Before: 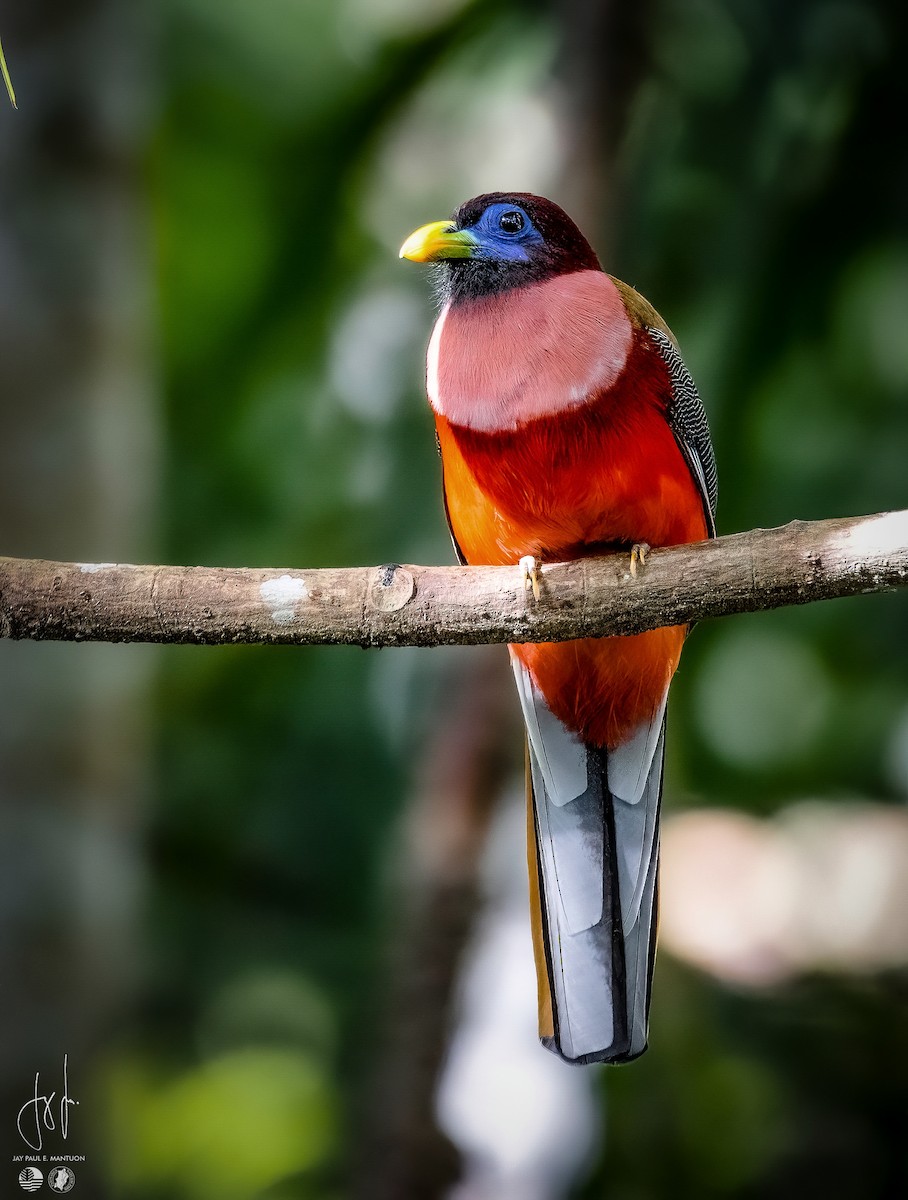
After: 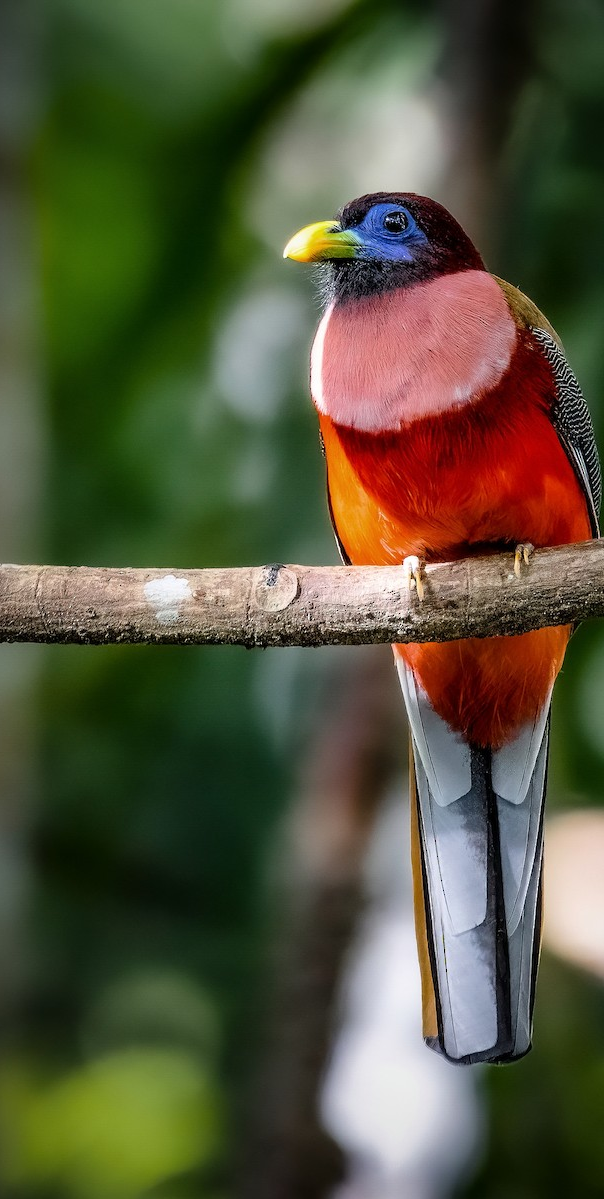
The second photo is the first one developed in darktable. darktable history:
crop and rotate: left 12.88%, right 20.538%
